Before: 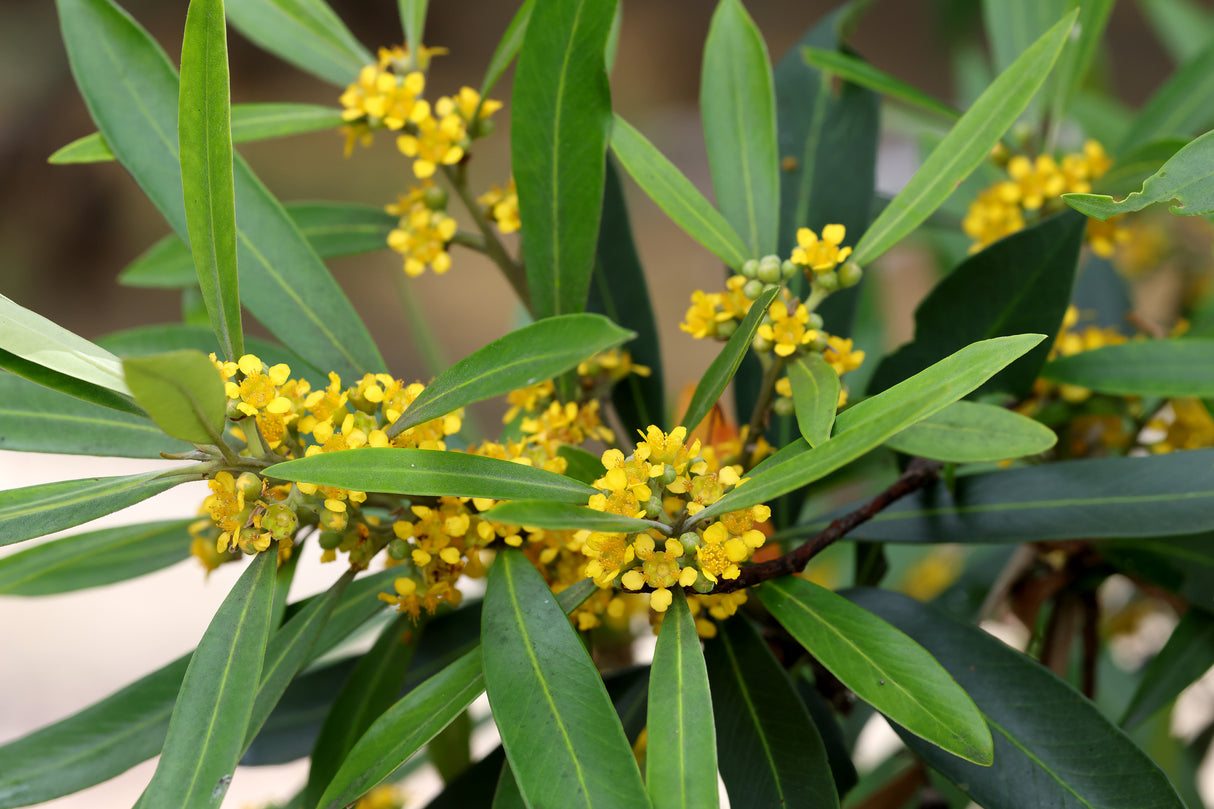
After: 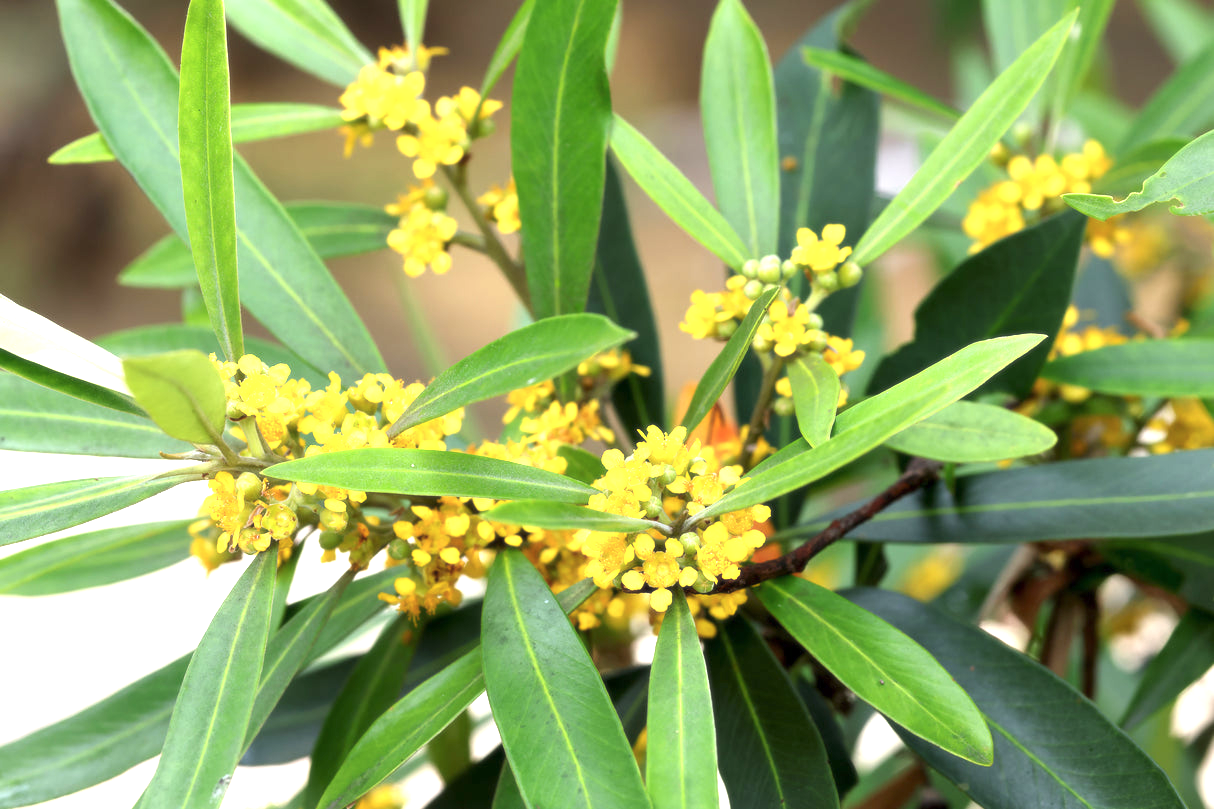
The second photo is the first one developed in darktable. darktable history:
soften: size 10%, saturation 50%, brightness 0.2 EV, mix 10%
exposure: exposure 1.223 EV, compensate highlight preservation false
